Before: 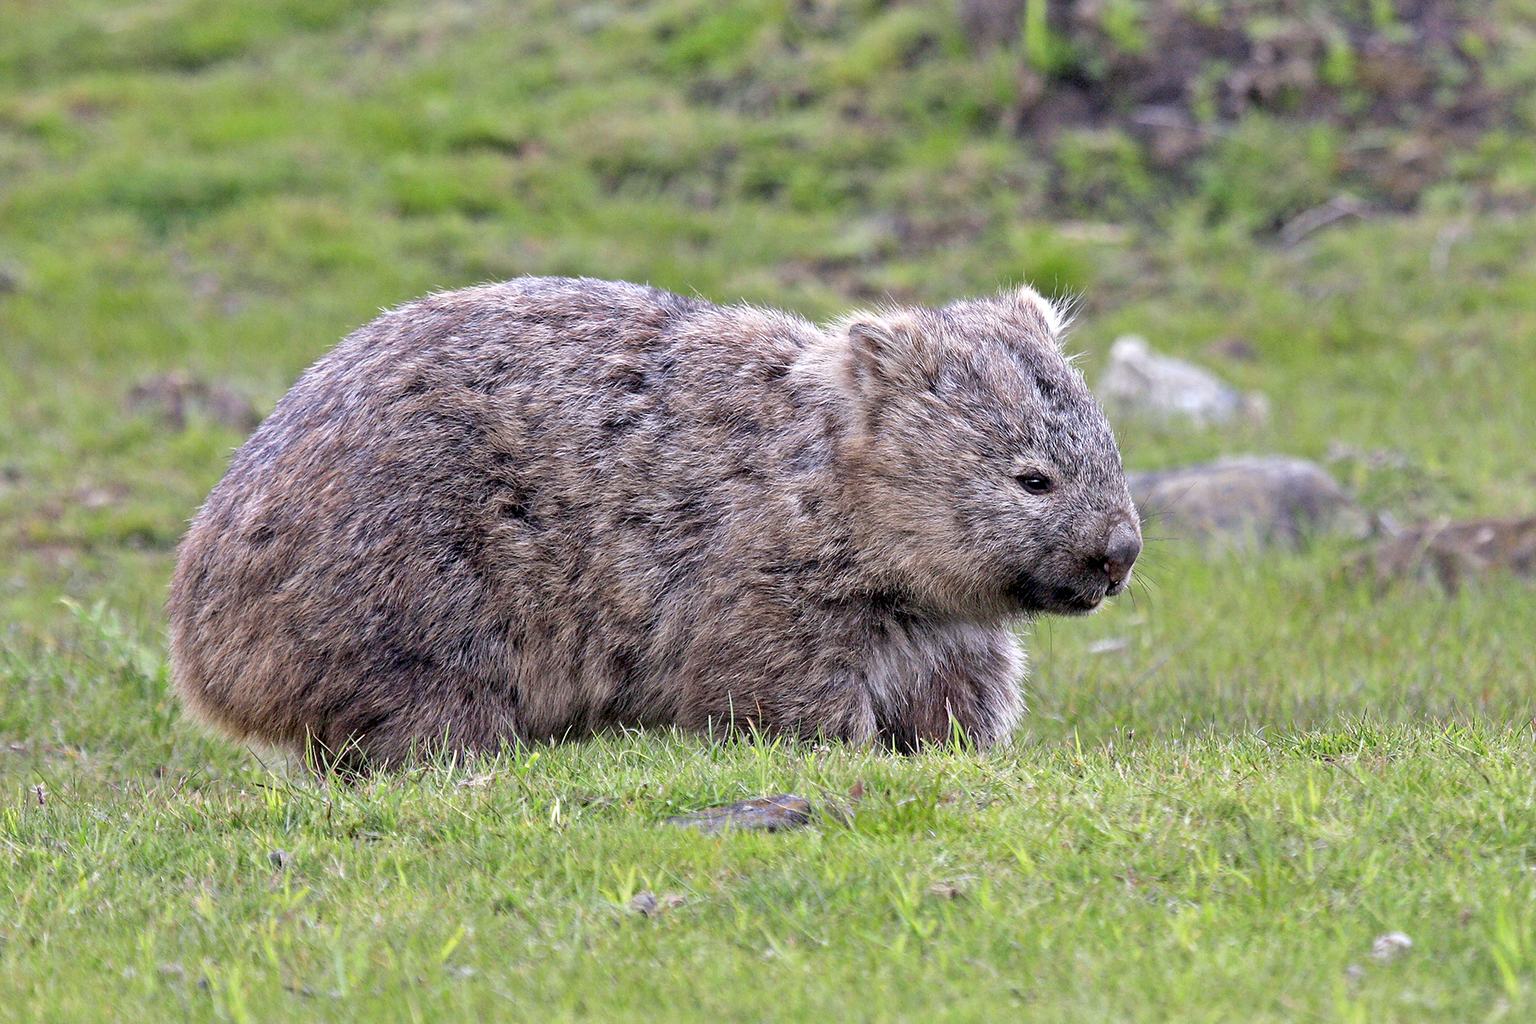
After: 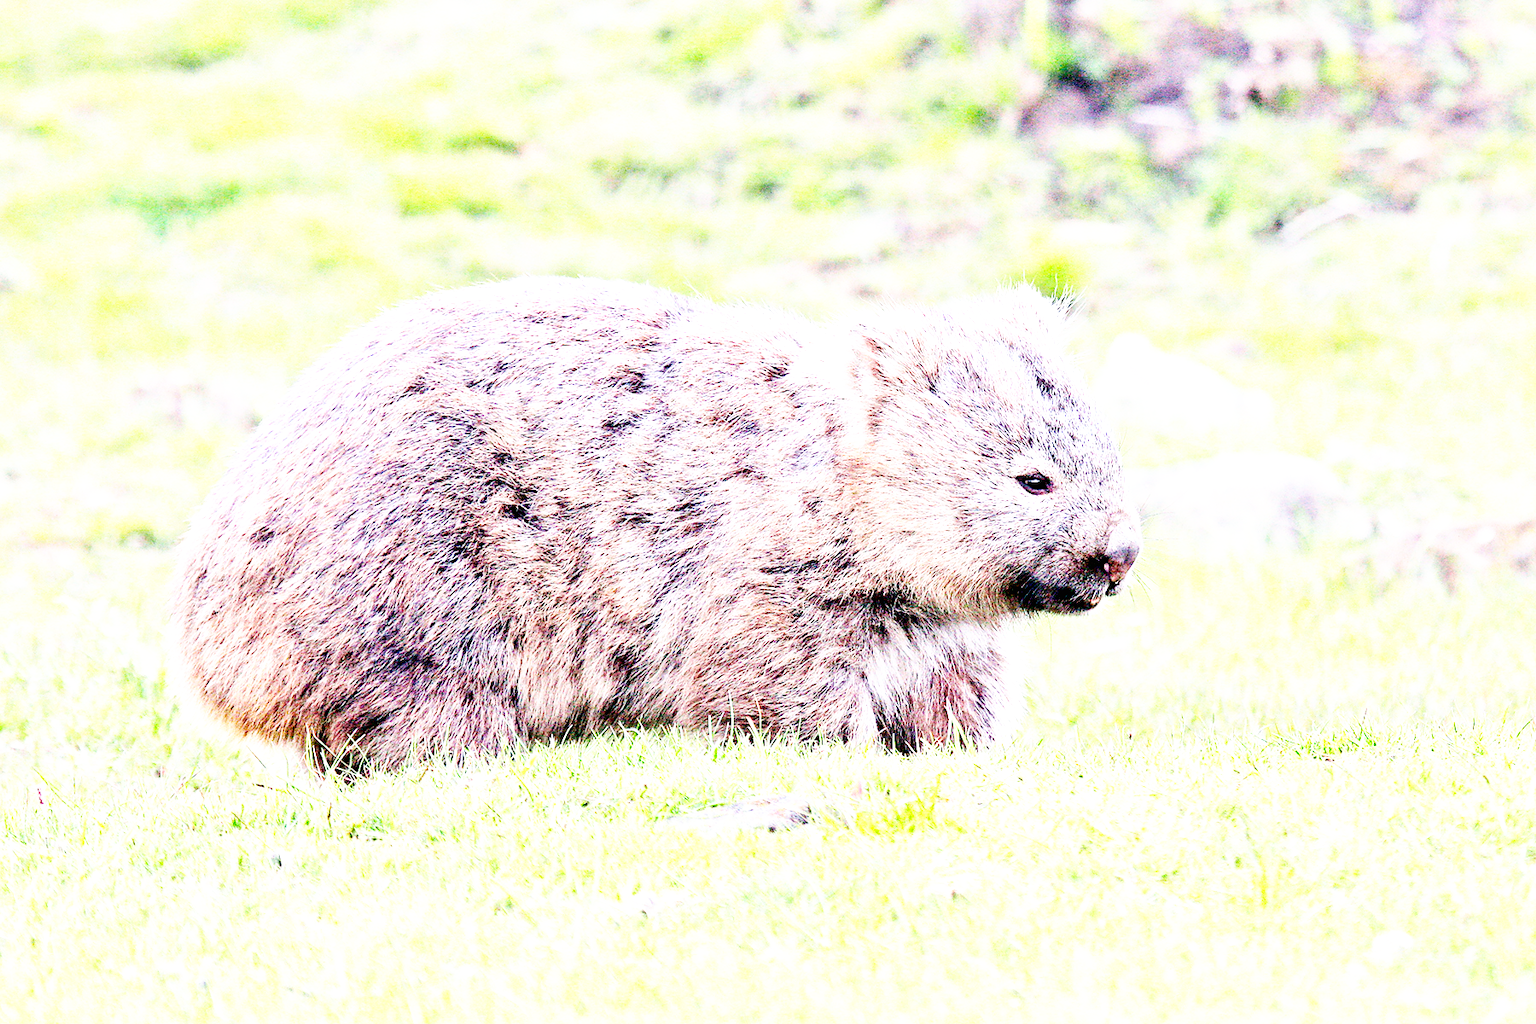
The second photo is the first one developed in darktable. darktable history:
exposure: black level correction 0, exposure 1 EV, compensate exposure bias true, compensate highlight preservation false
base curve: curves: ch0 [(0, 0) (0.007, 0.004) (0.027, 0.03) (0.046, 0.07) (0.207, 0.54) (0.442, 0.872) (0.673, 0.972) (1, 1)], preserve colors none
